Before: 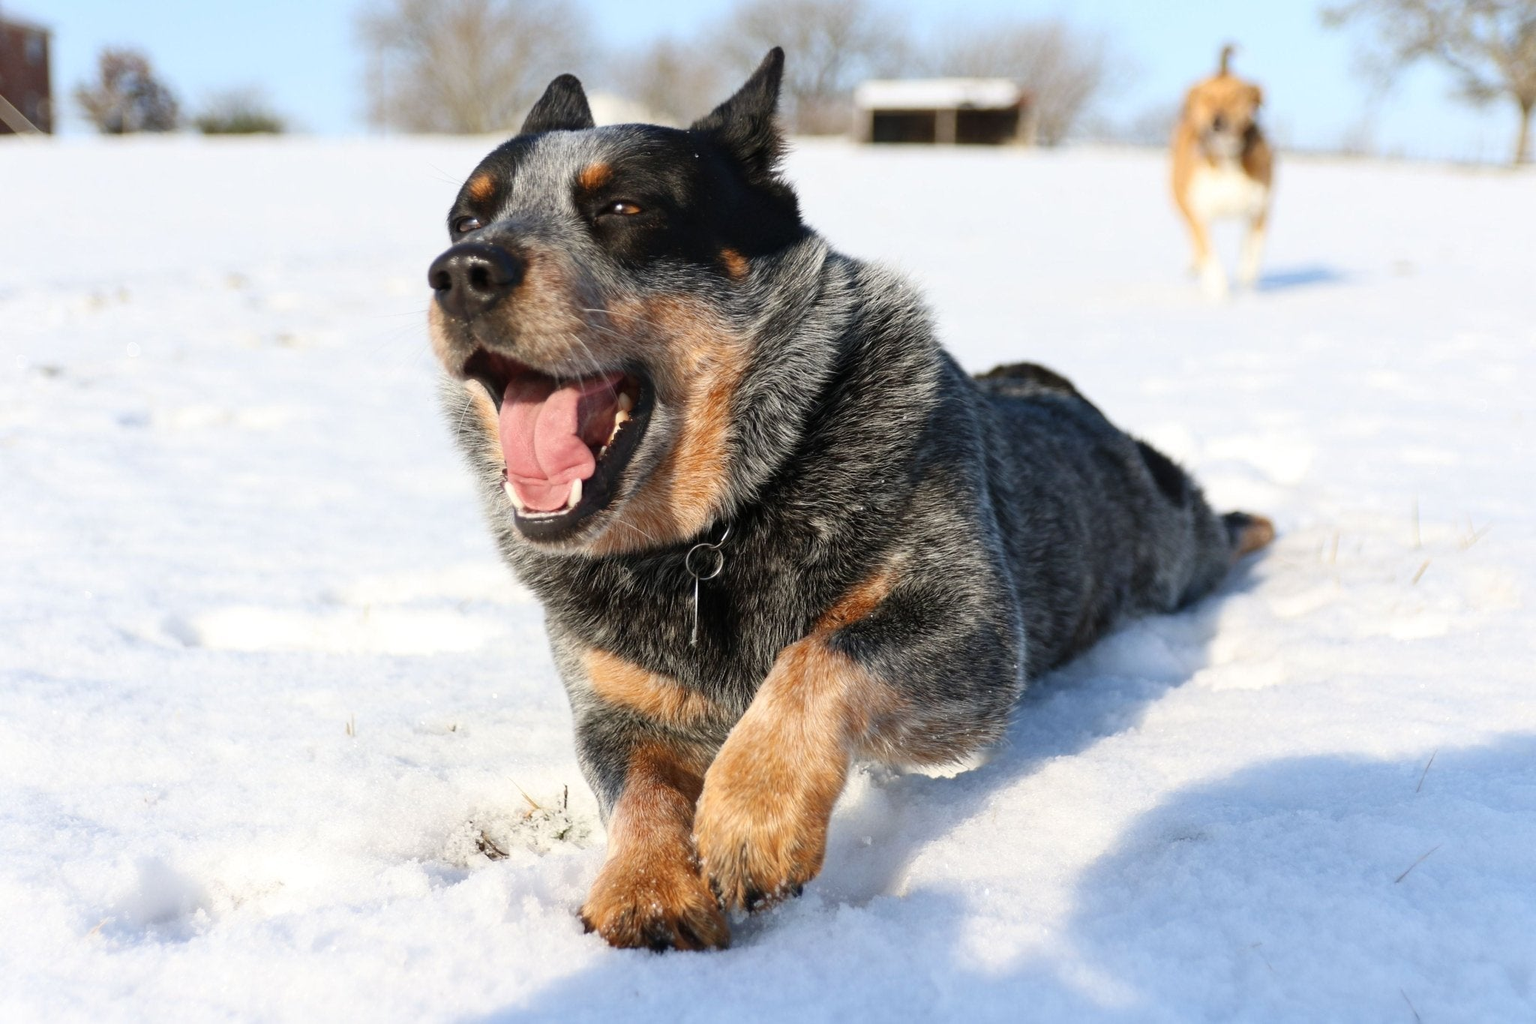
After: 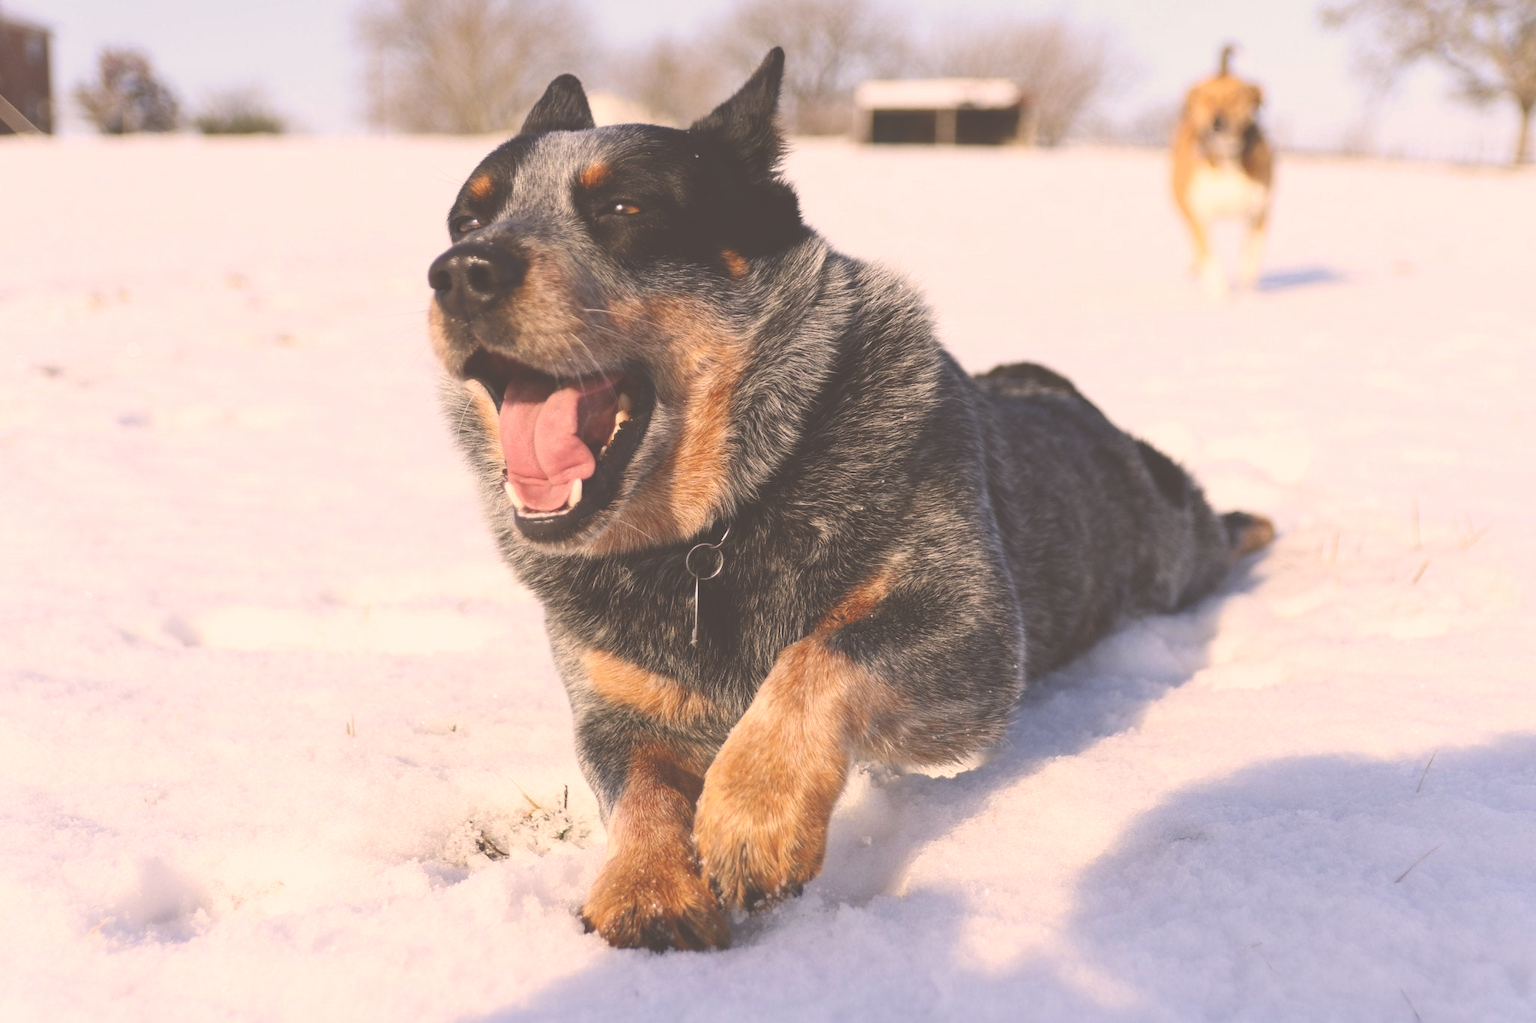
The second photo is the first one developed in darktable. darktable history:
exposure: black level correction -0.062, exposure -0.05 EV, compensate highlight preservation false
color correction: highlights a* 11.96, highlights b* 11.58
